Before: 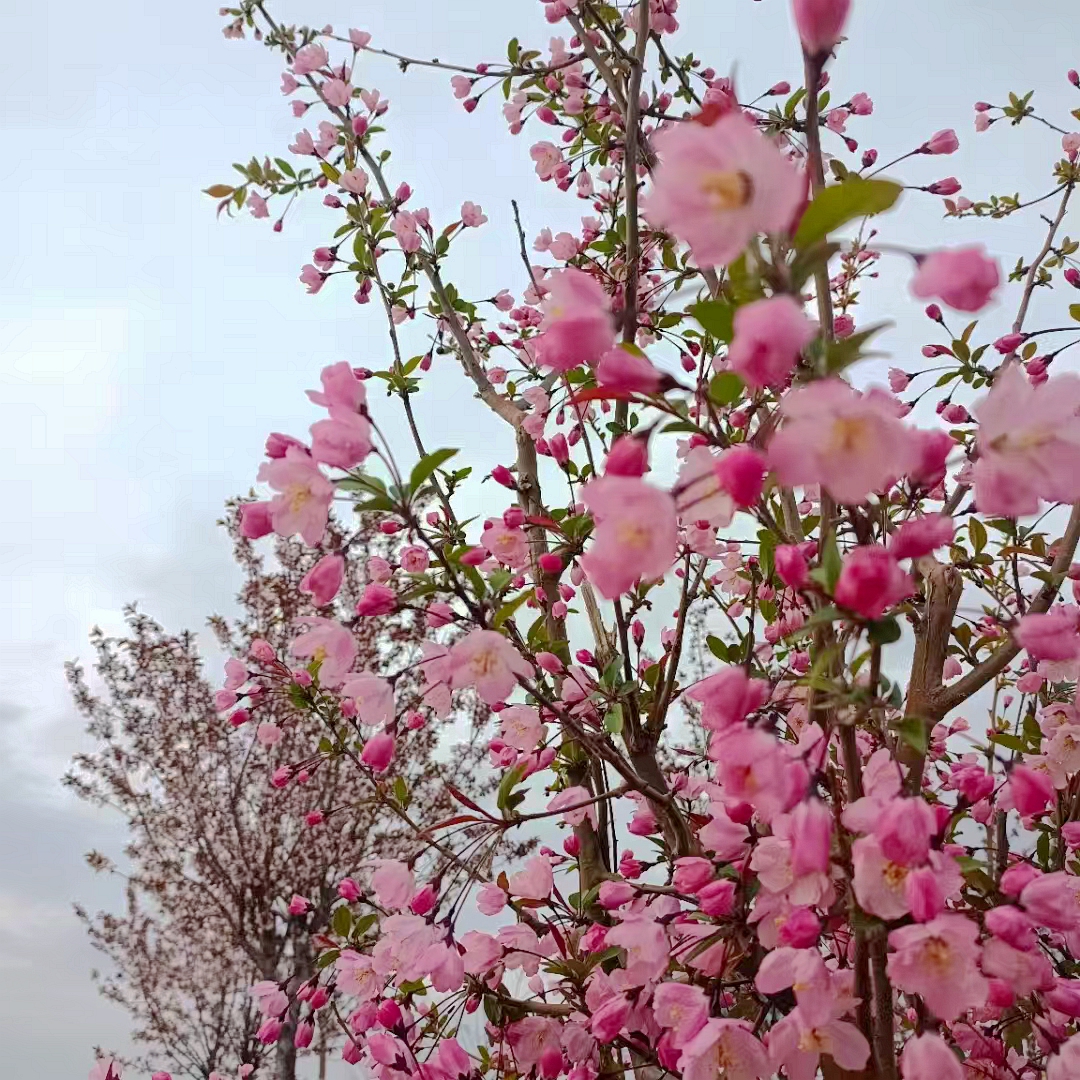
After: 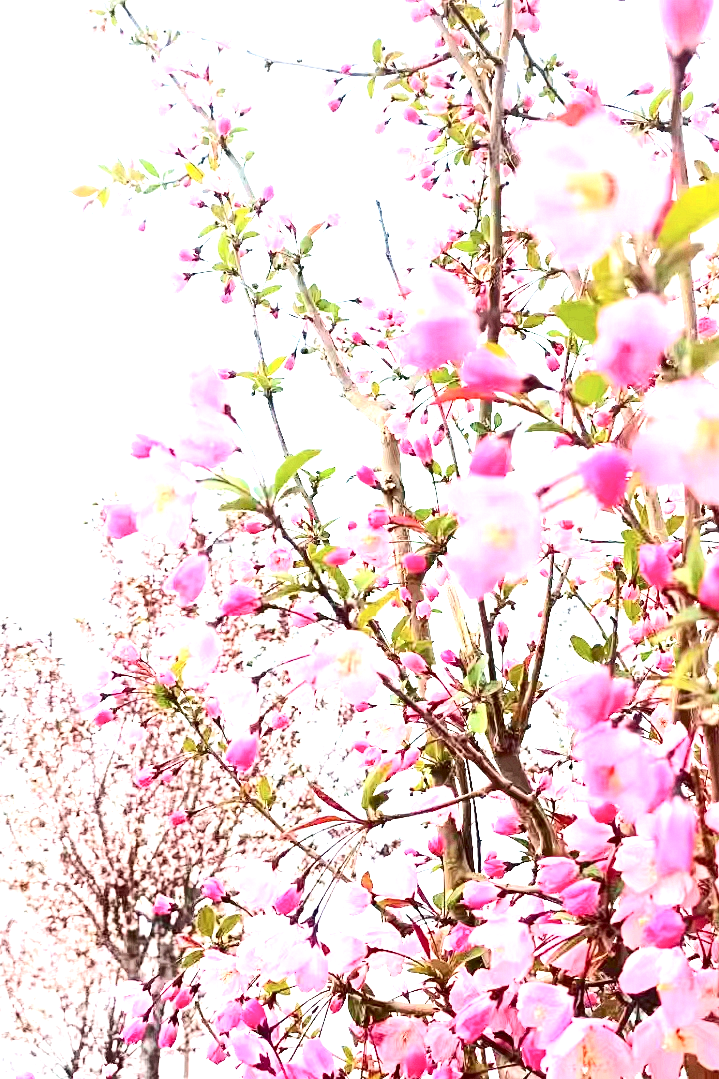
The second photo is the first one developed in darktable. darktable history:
crop and rotate: left 12.648%, right 20.685%
exposure: black level correction 0, exposure 2.327 EV, compensate exposure bias true, compensate highlight preservation false
contrast brightness saturation: contrast 0.28
